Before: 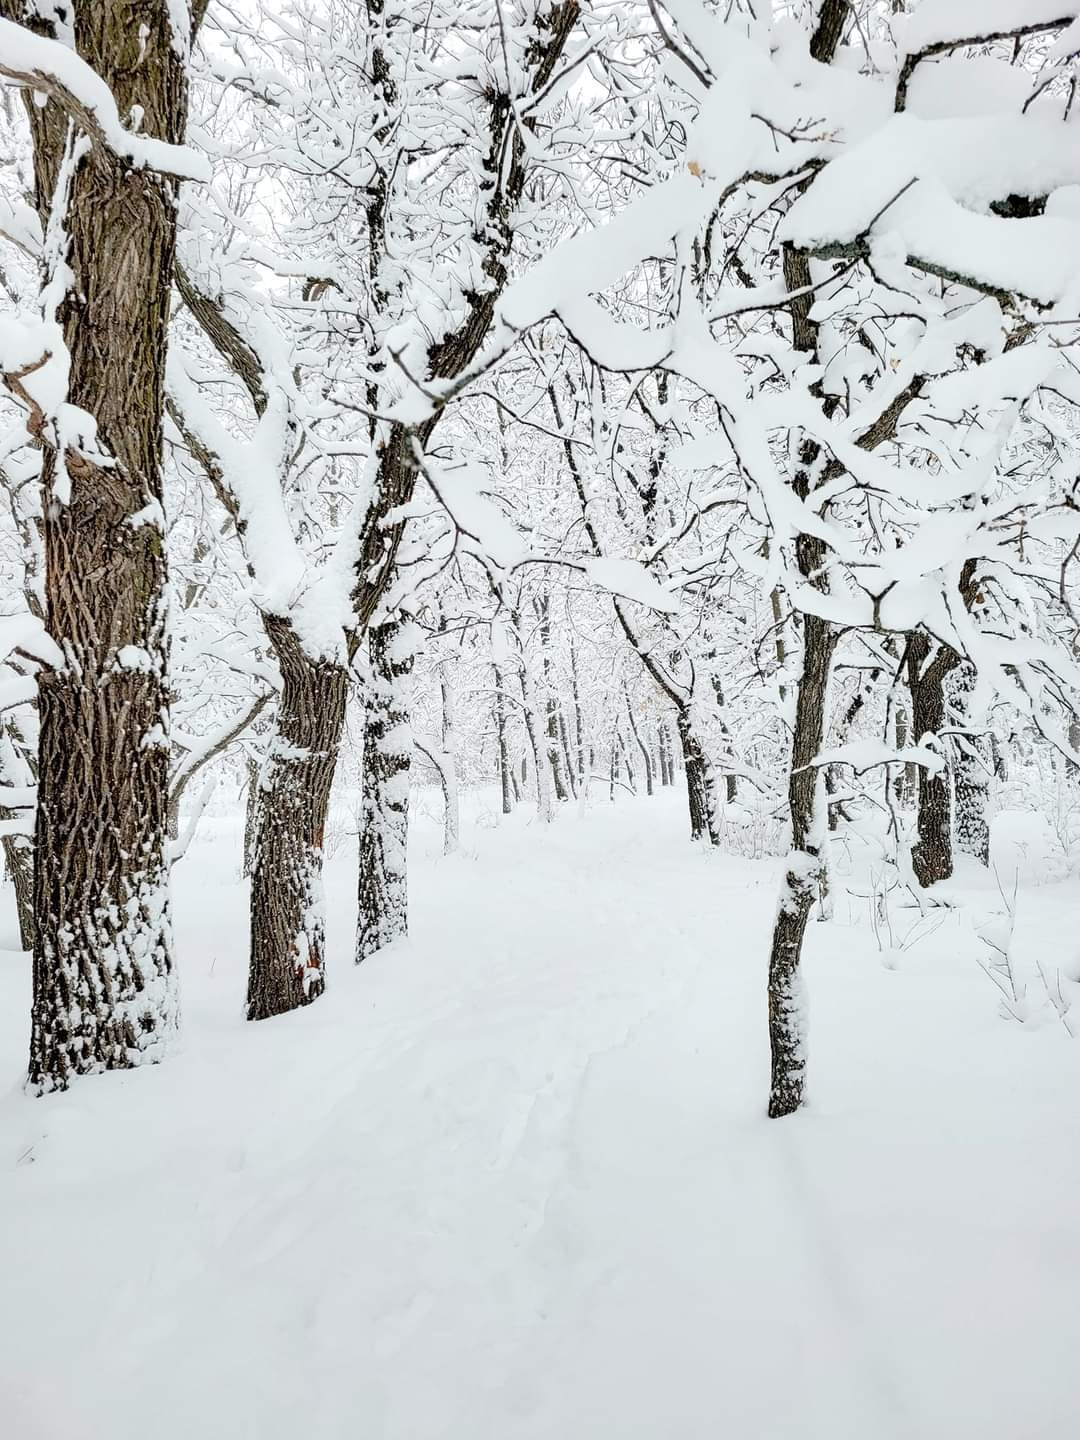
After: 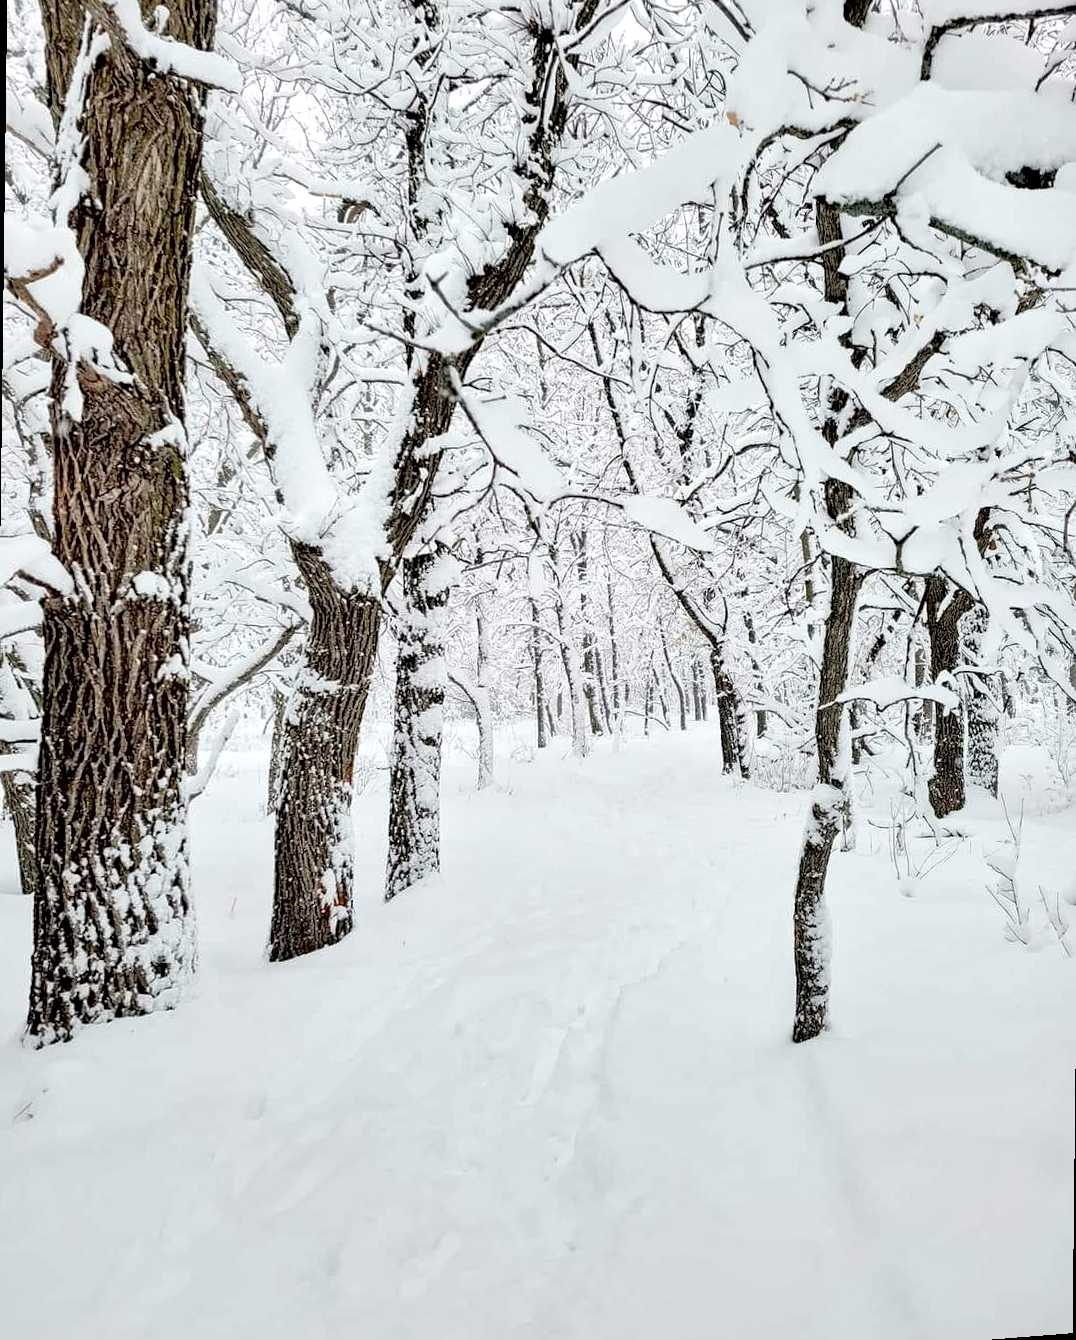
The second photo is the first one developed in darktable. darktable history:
rotate and perspective: rotation 0.679°, lens shift (horizontal) 0.136, crop left 0.009, crop right 0.991, crop top 0.078, crop bottom 0.95
local contrast: mode bilateral grid, contrast 20, coarseness 20, detail 150%, midtone range 0.2
exposure: black level correction 0.01, exposure 0.011 EV, compensate highlight preservation false
